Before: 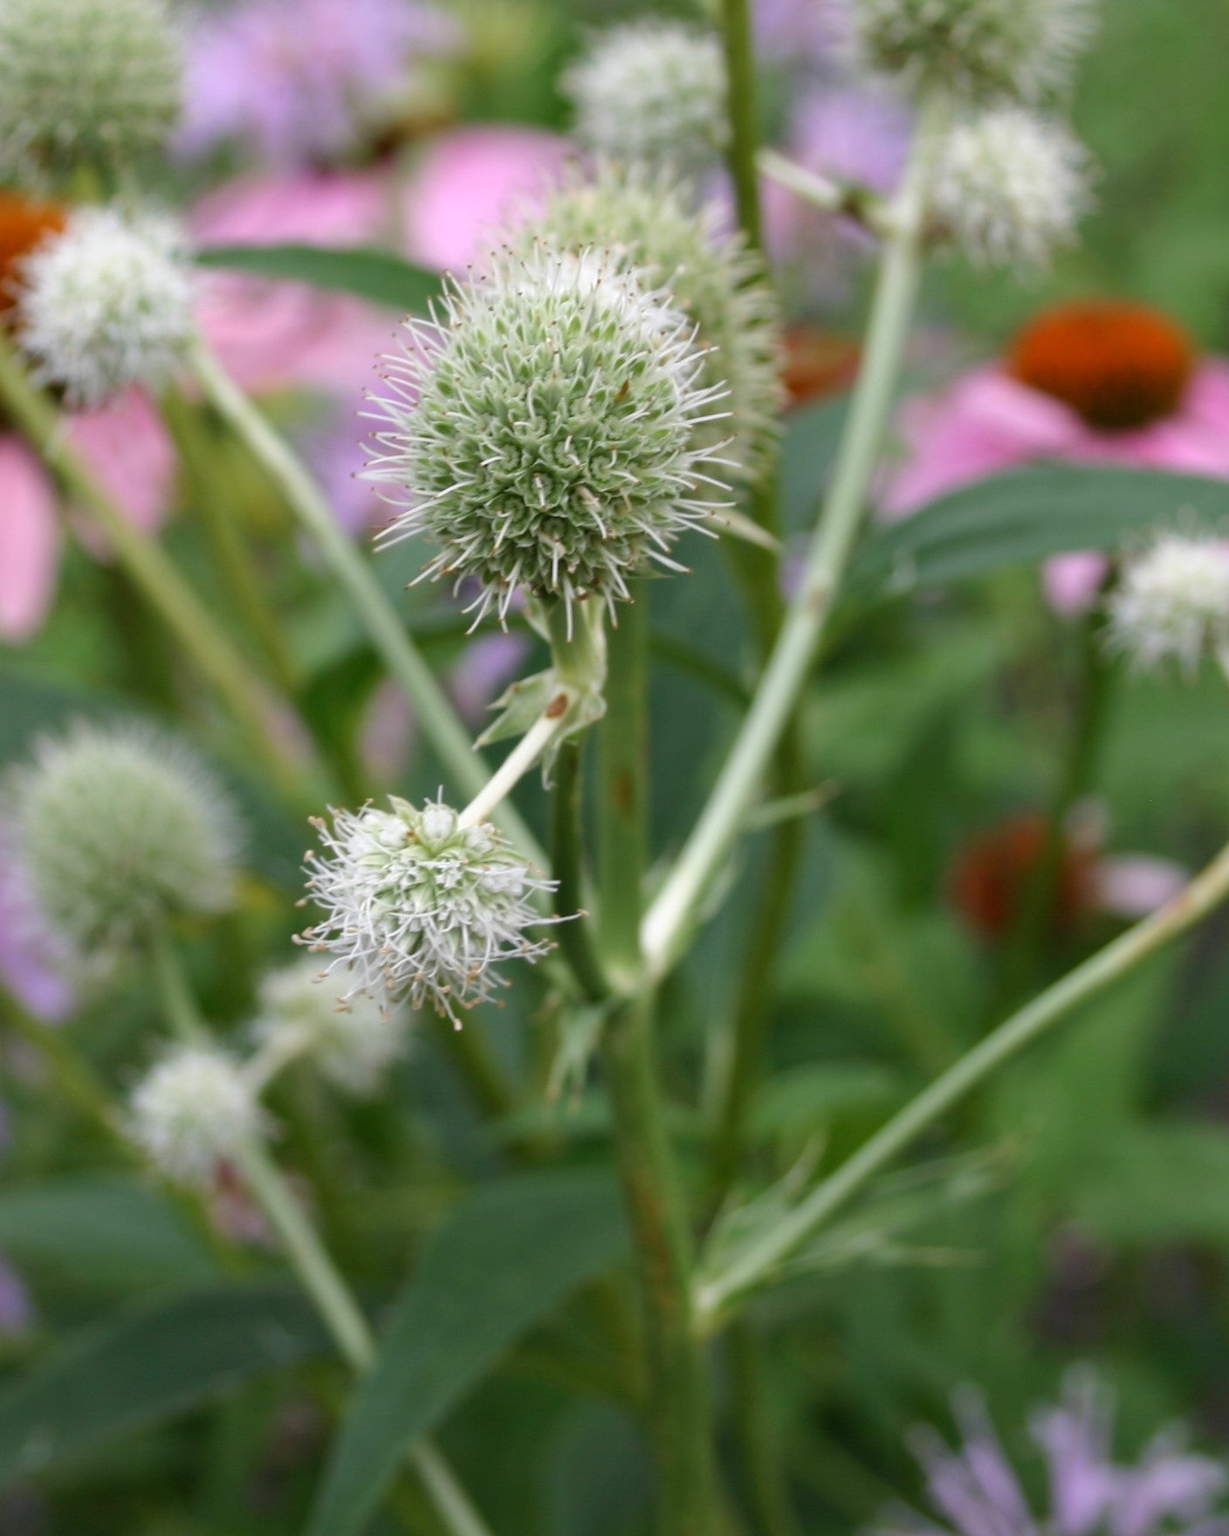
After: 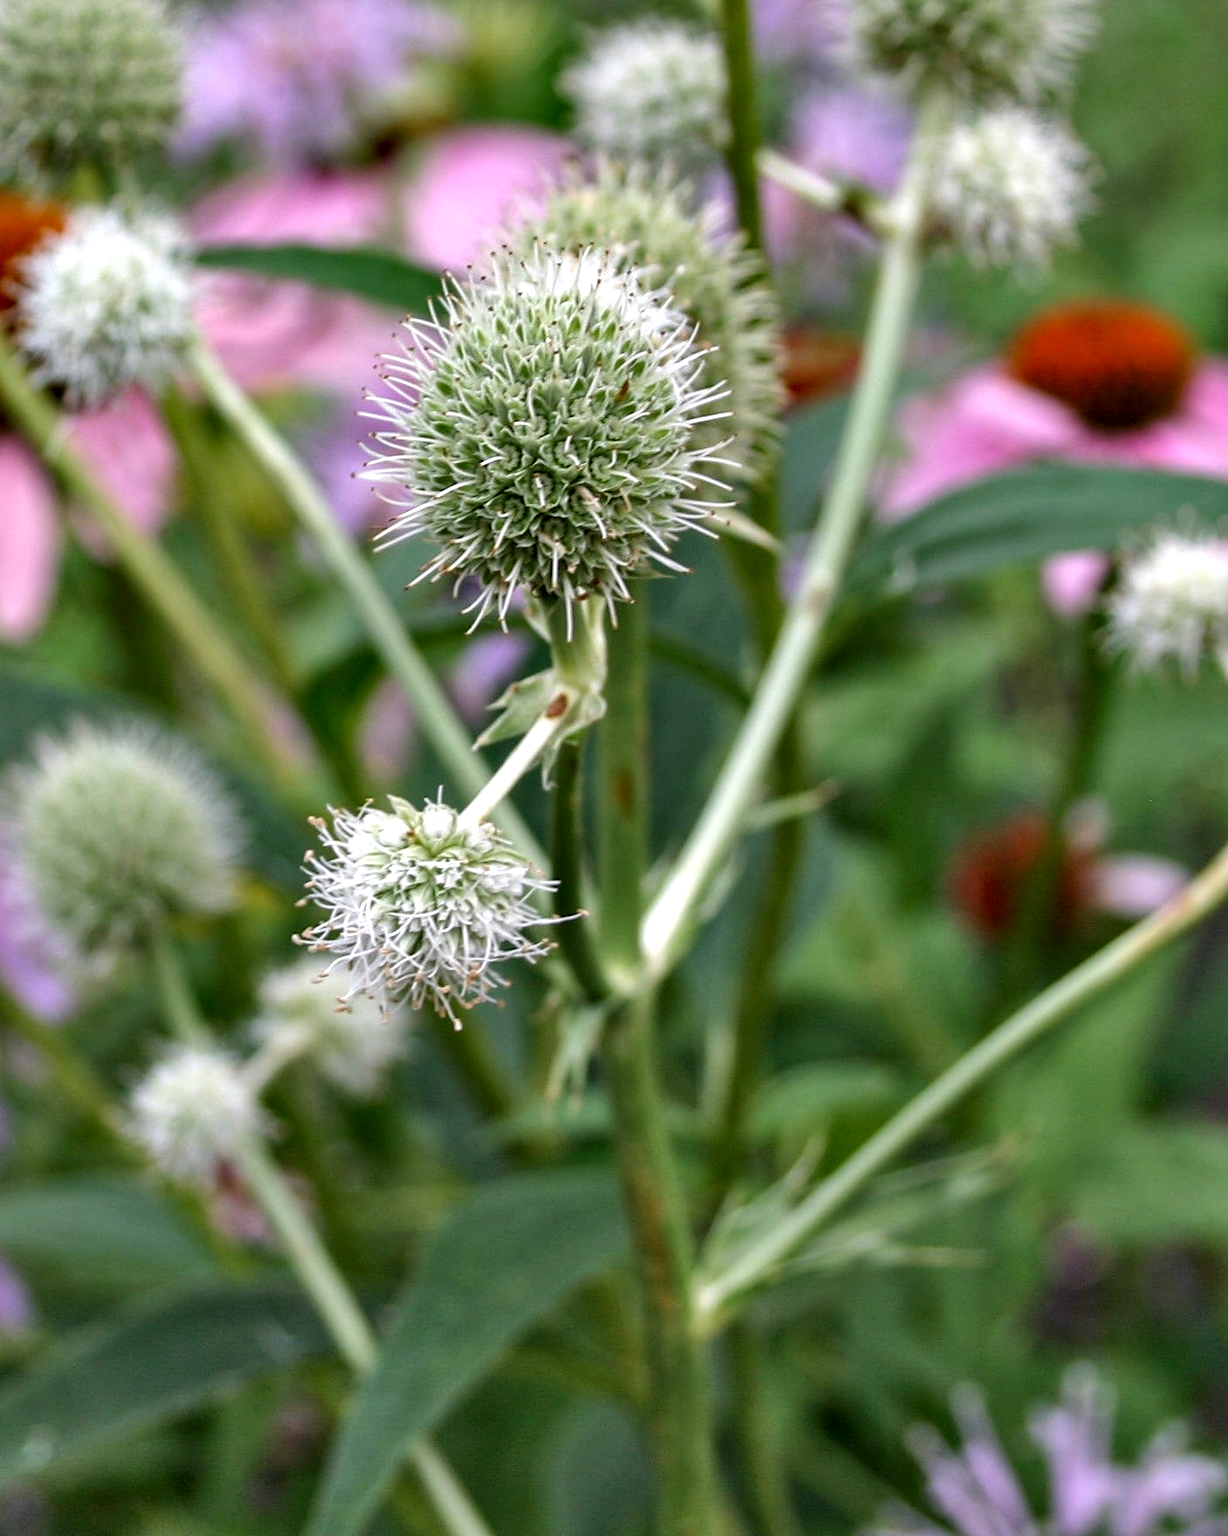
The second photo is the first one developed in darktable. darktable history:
sharpen: on, module defaults
local contrast: detail 130%
contrast equalizer: octaves 7, y [[0.528, 0.548, 0.563, 0.562, 0.546, 0.526], [0.55 ×6], [0 ×6], [0 ×6], [0 ×6]]
shadows and highlights: shadows 60, soften with gaussian
